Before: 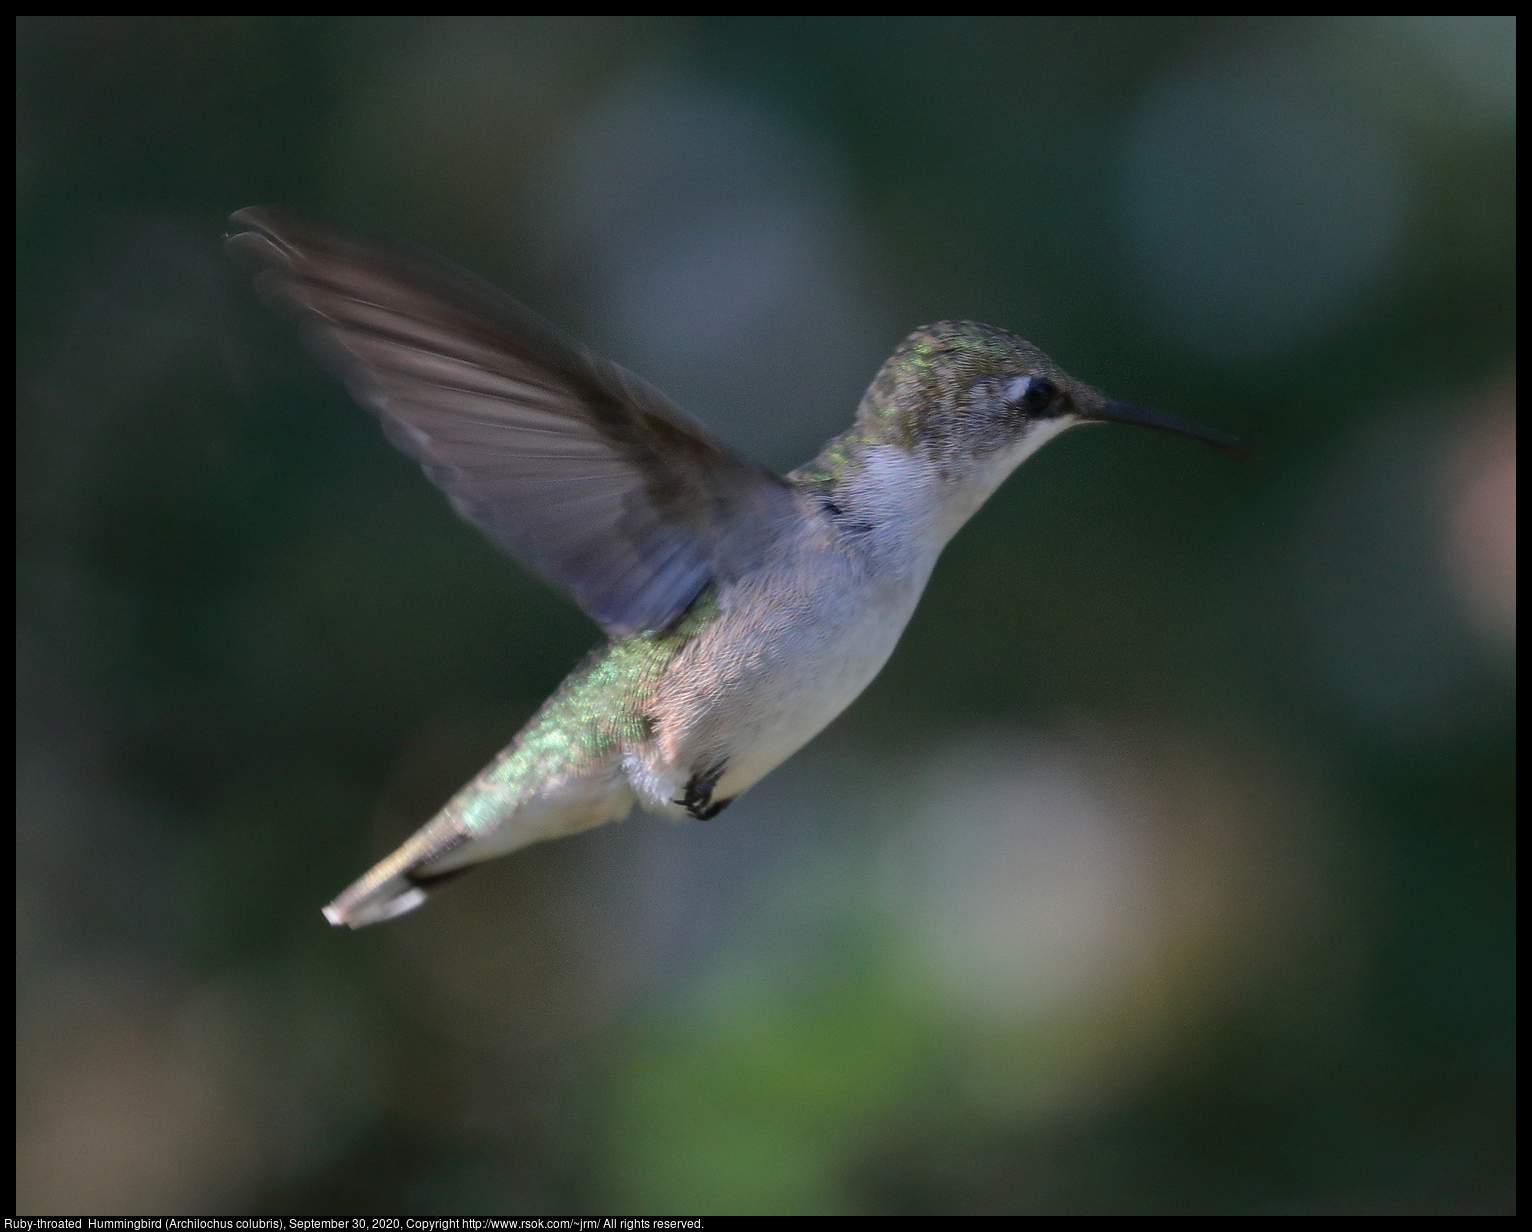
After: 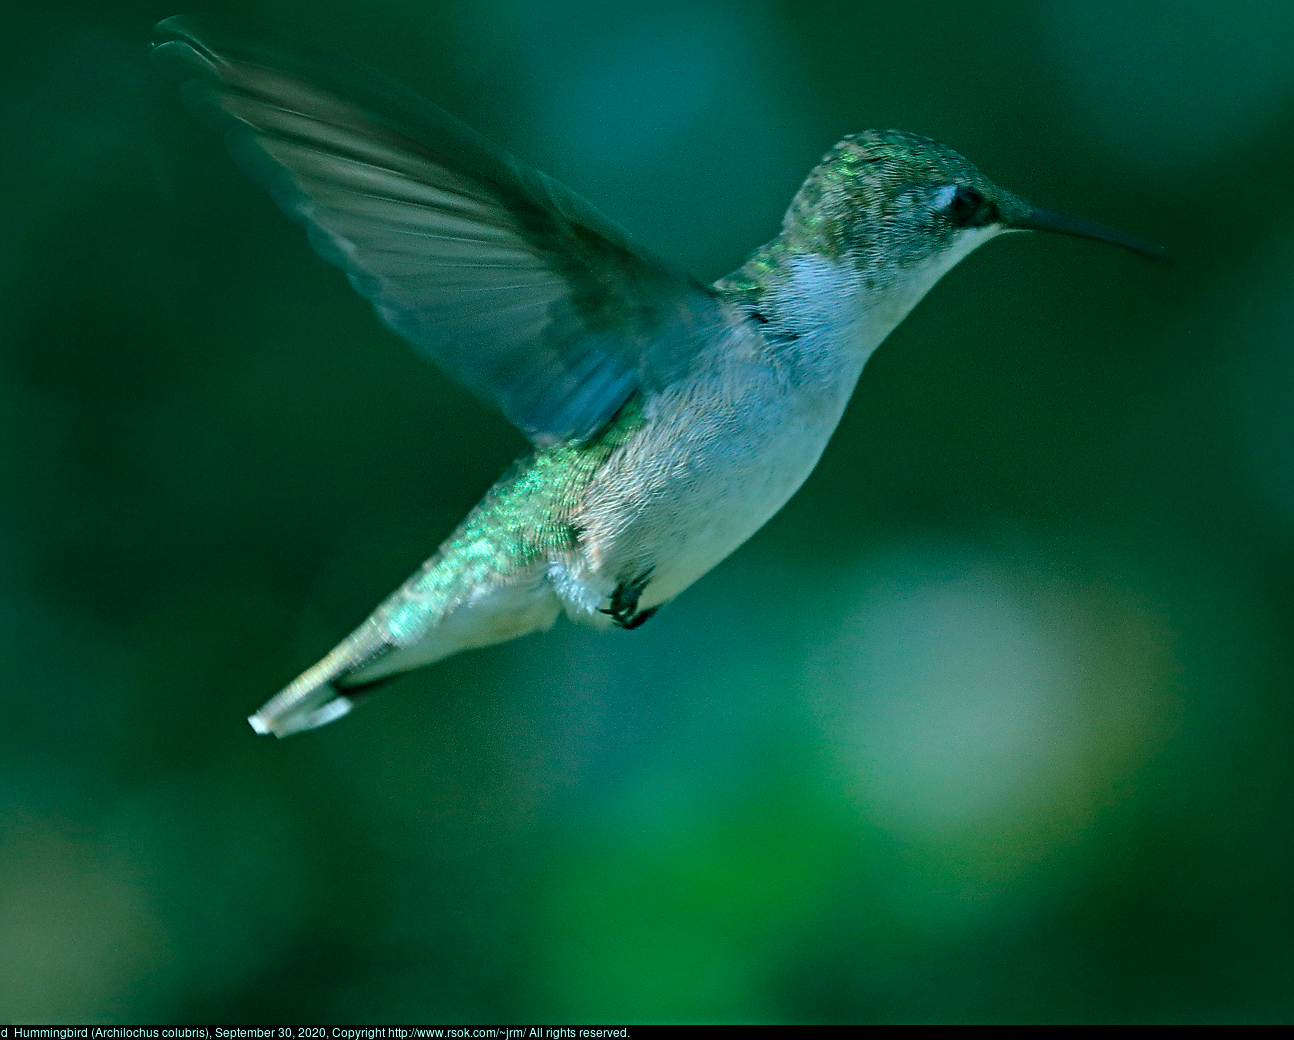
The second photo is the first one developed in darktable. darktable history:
color balance rgb: shadows lift › chroma 11.71%, shadows lift › hue 133.46°, power › chroma 2.15%, power › hue 166.83°, highlights gain › chroma 4%, highlights gain › hue 200.2°, perceptual saturation grading › global saturation 18.05%
sharpen: radius 4.883
white balance: emerald 1
crop and rotate: left 4.842%, top 15.51%, right 10.668%
